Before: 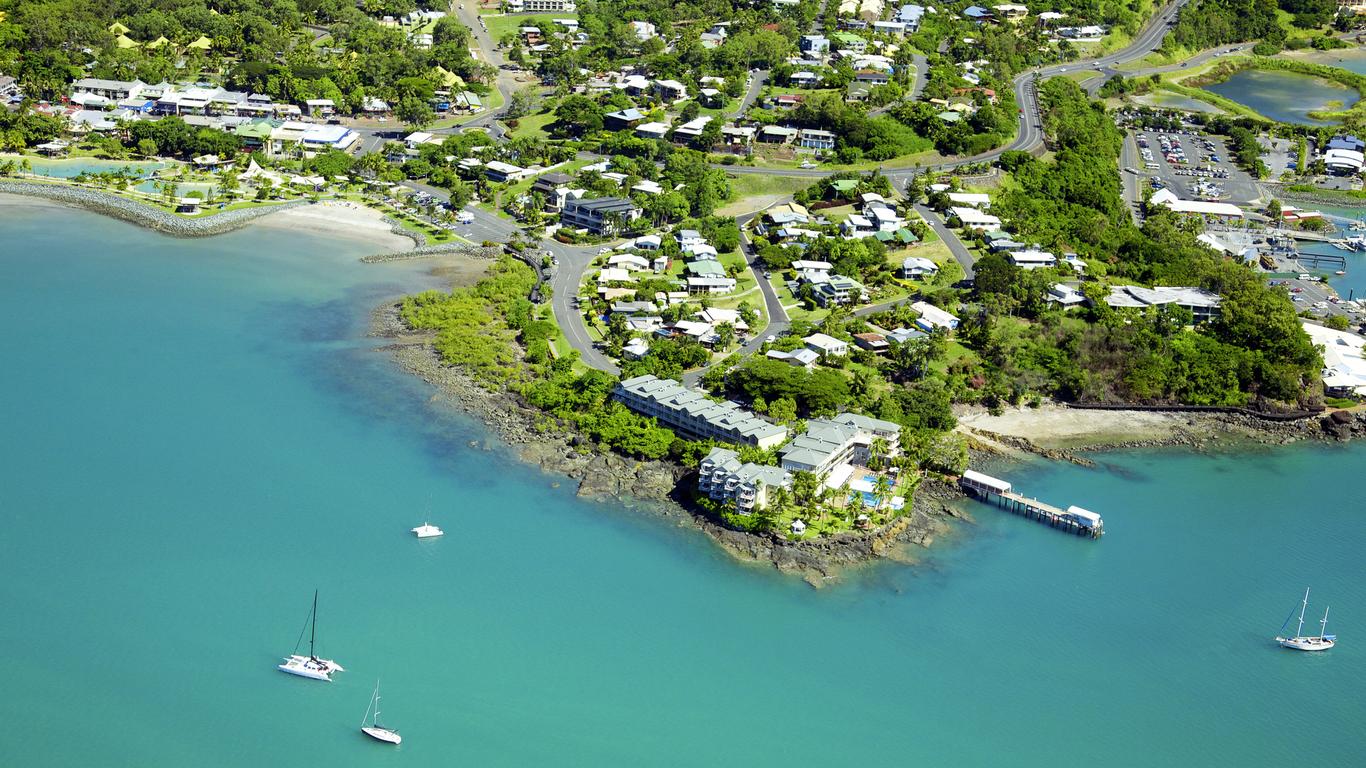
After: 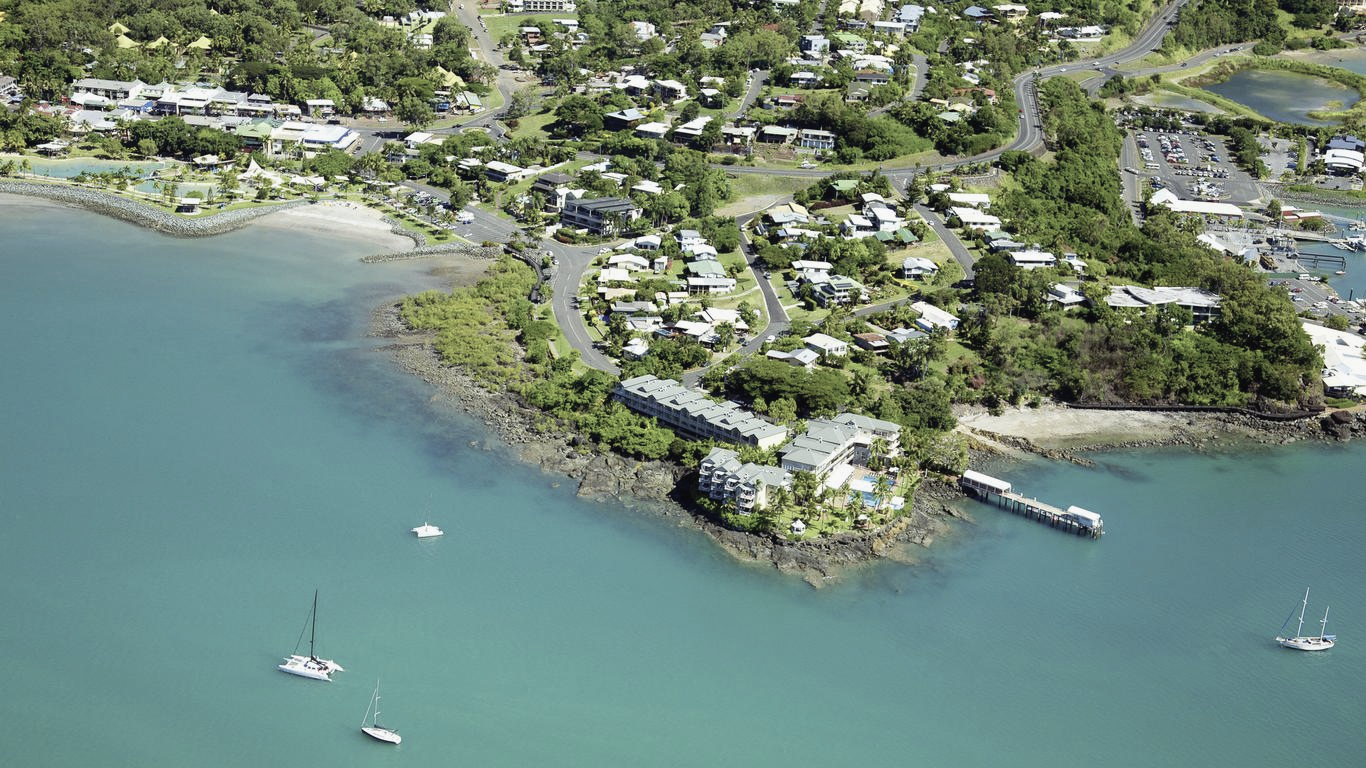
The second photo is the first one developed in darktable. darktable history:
contrast brightness saturation: contrast -0.05, saturation -0.41
tone equalizer: on, module defaults
white balance: red 1, blue 1
